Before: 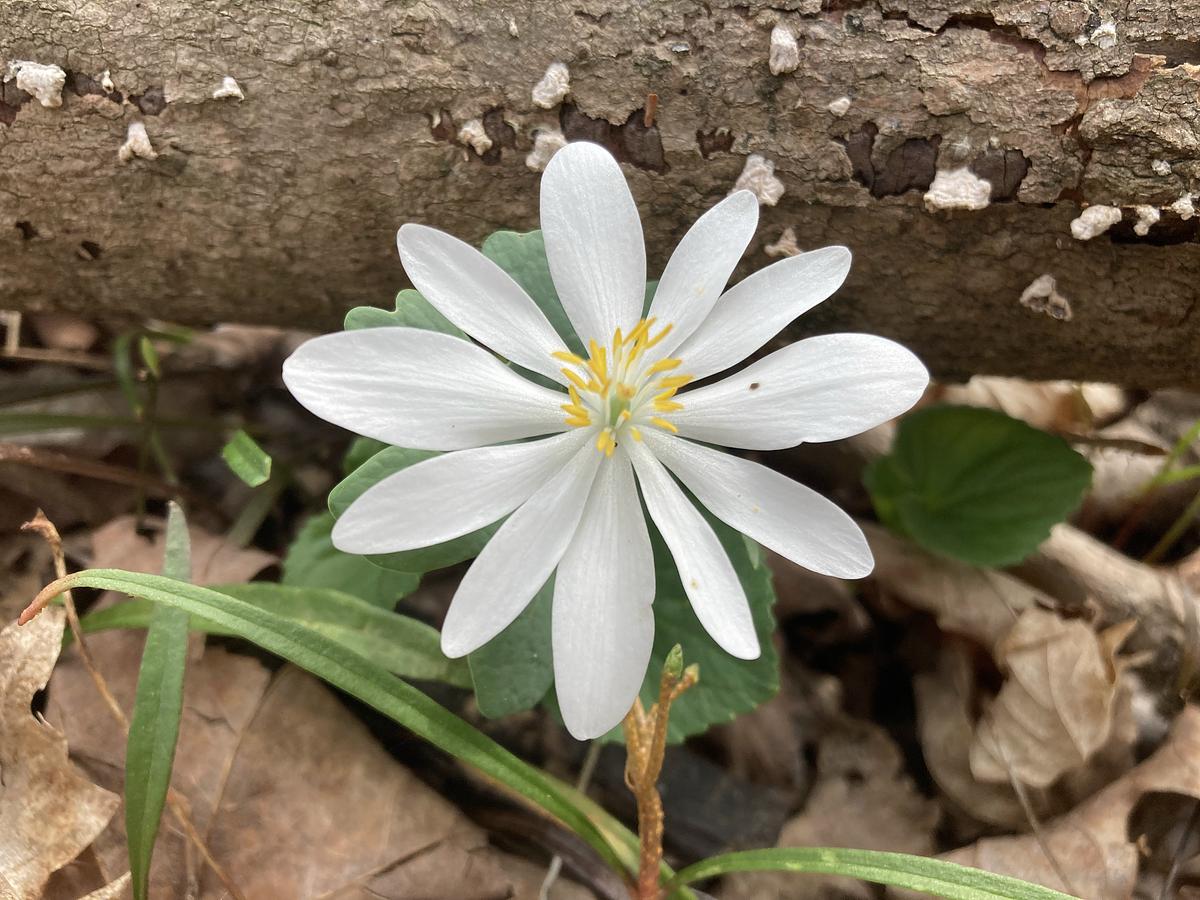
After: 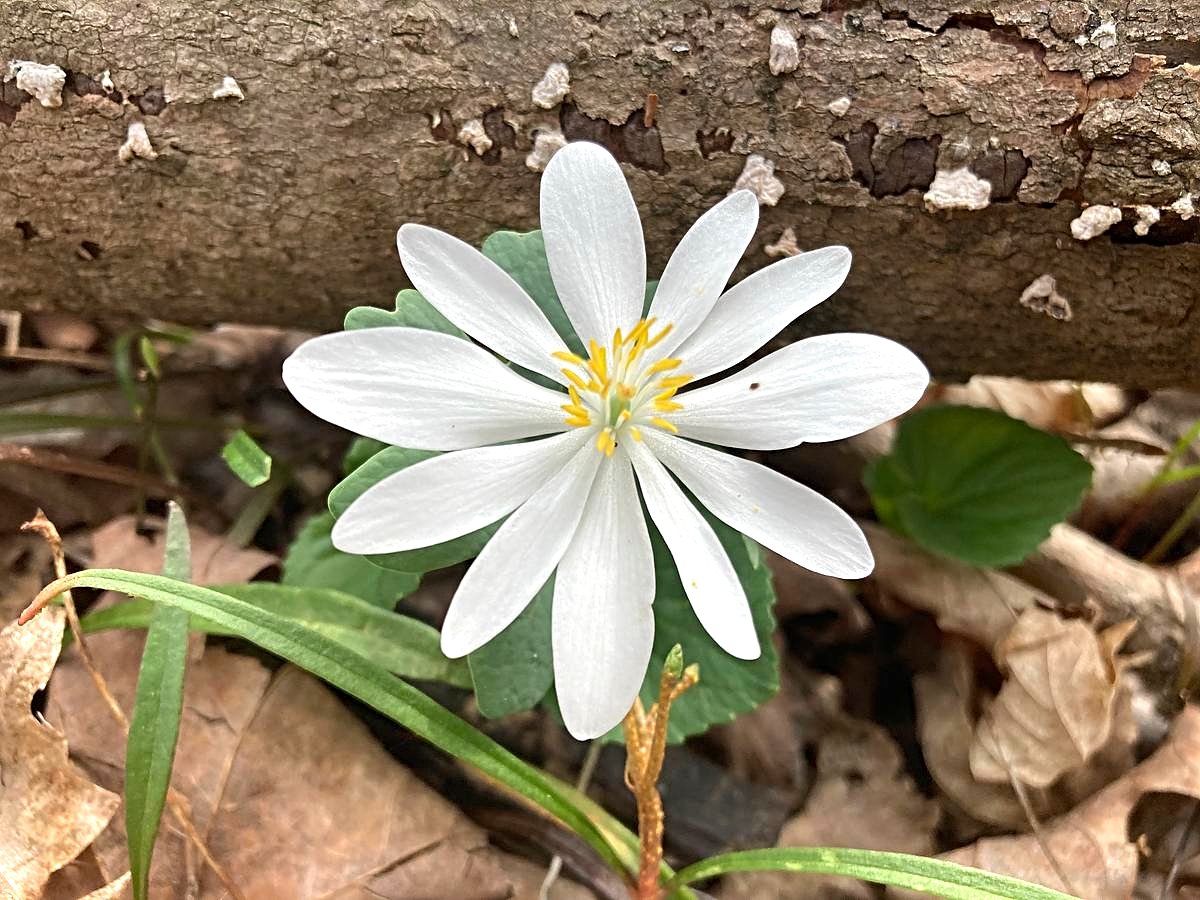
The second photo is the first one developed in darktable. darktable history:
exposure: exposure 0.574 EV, compensate highlight preservation false
graduated density: on, module defaults
sharpen: radius 4
